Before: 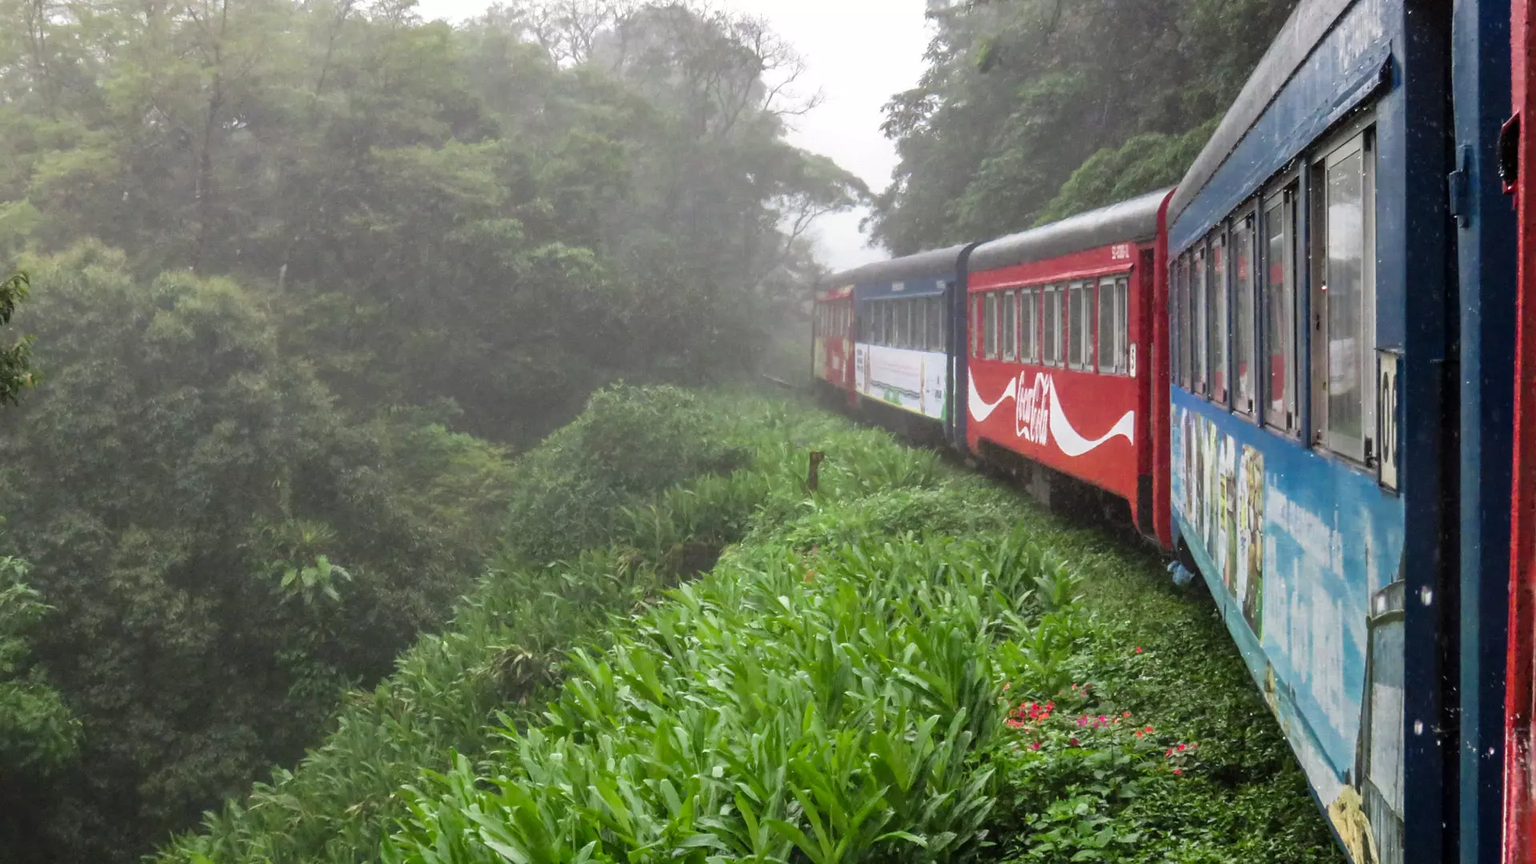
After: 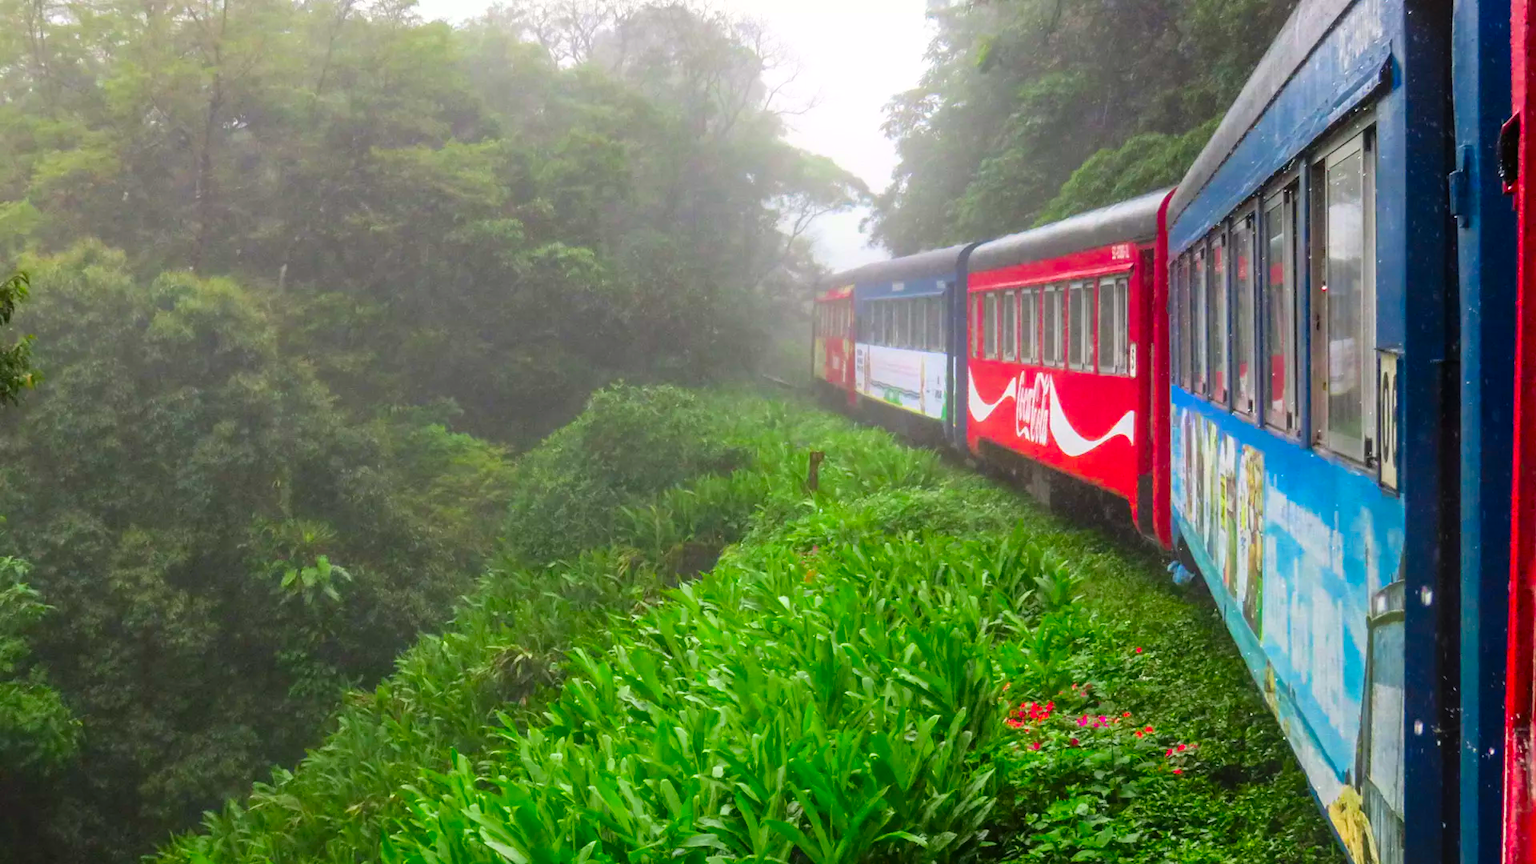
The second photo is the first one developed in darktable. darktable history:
color correction: saturation 1.8
bloom: threshold 82.5%, strength 16.25%
